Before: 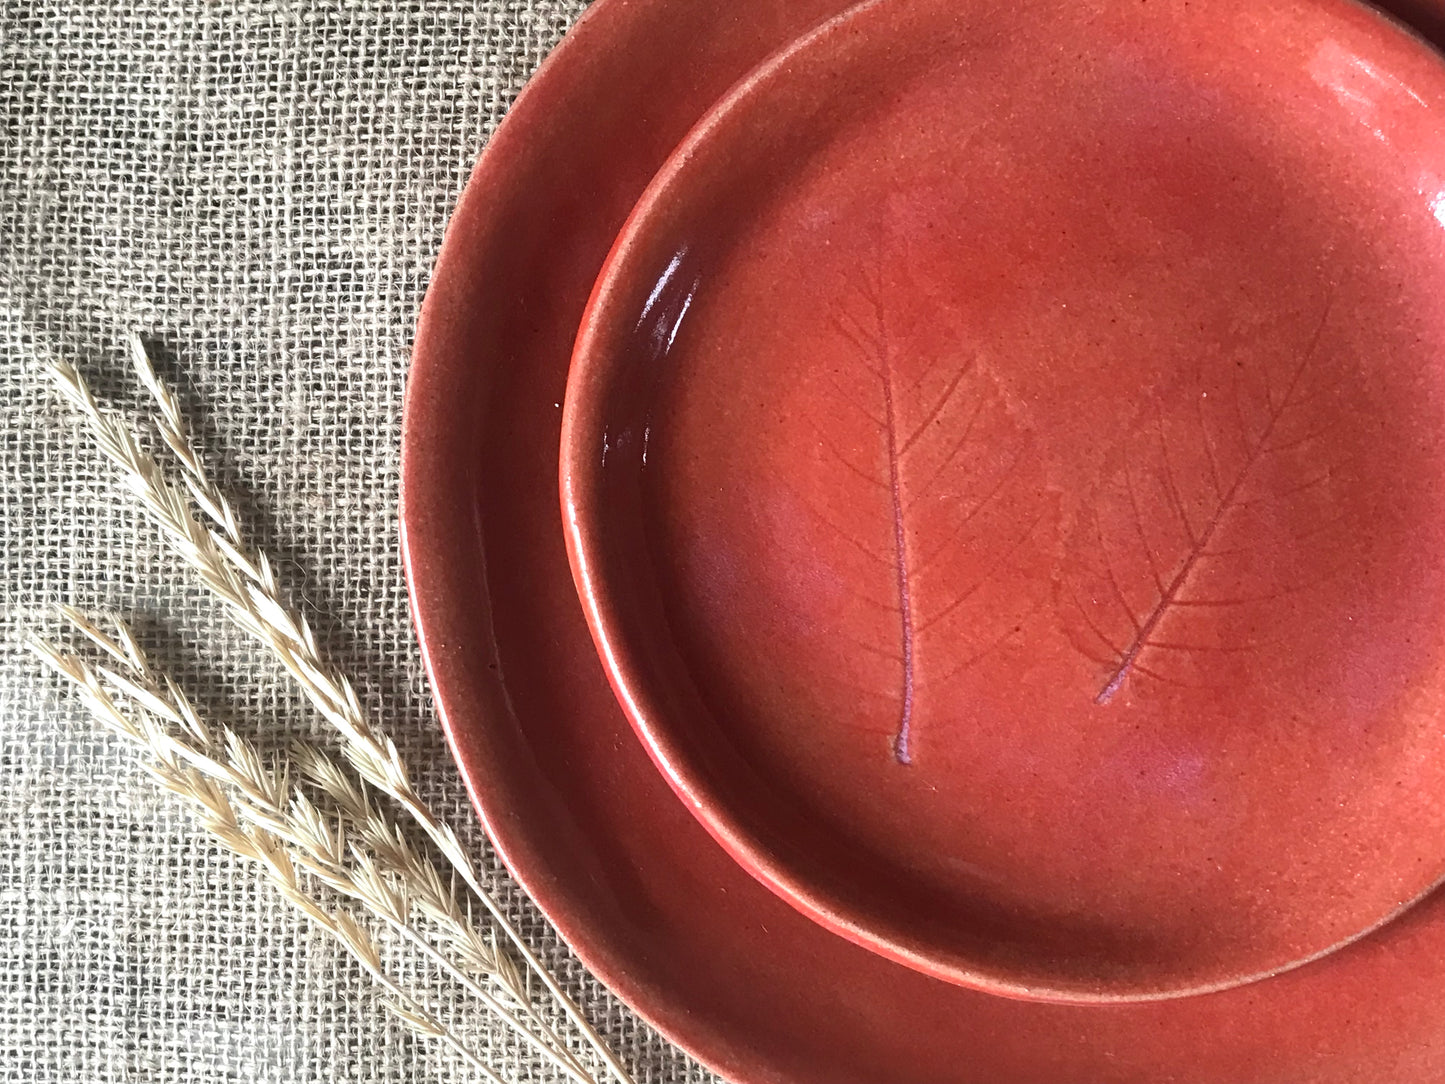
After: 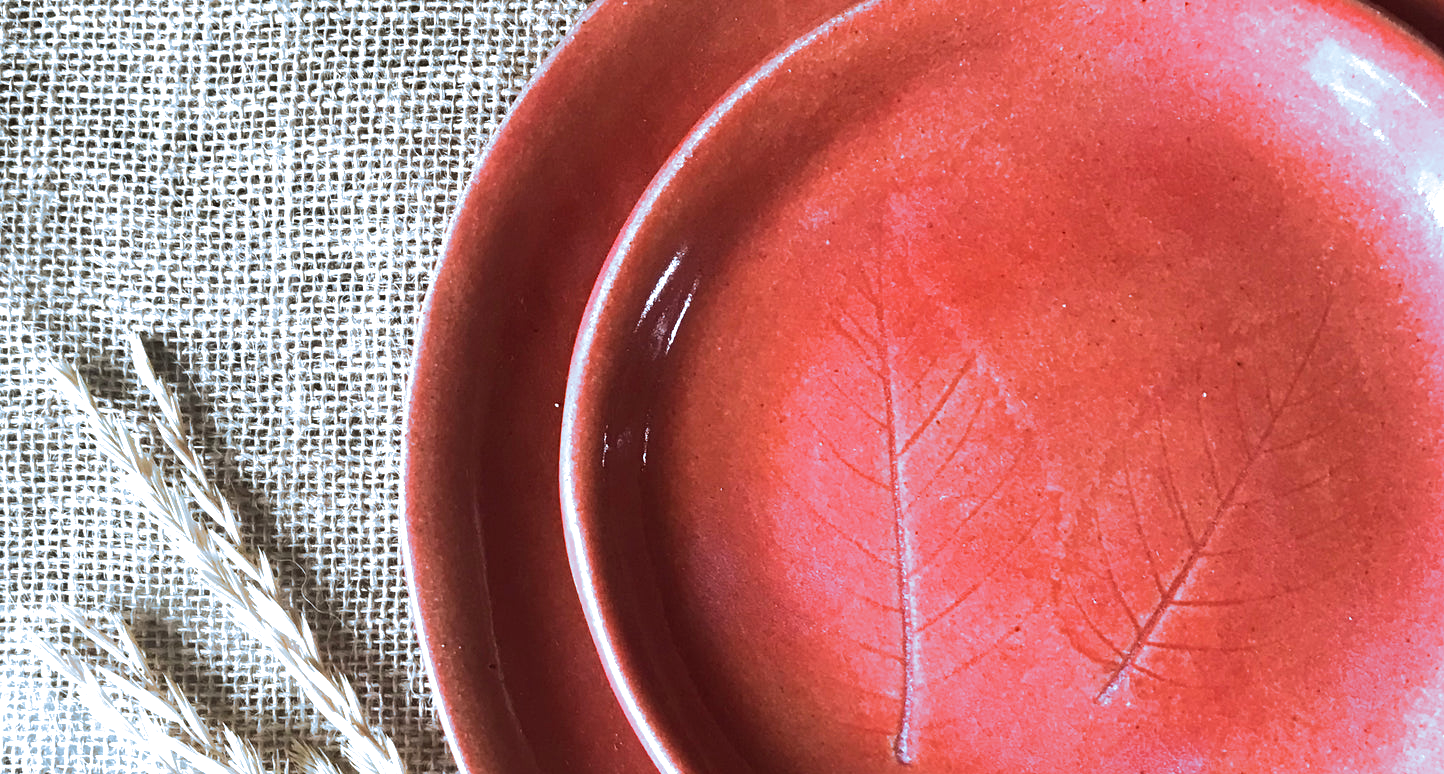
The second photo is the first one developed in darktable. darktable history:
crop: bottom 28.576%
tone equalizer: -8 EV -0.417 EV, -7 EV -0.389 EV, -6 EV -0.333 EV, -5 EV -0.222 EV, -3 EV 0.222 EV, -2 EV 0.333 EV, -1 EV 0.389 EV, +0 EV 0.417 EV, edges refinement/feathering 500, mask exposure compensation -1.57 EV, preserve details no
split-toning: shadows › hue 351.18°, shadows › saturation 0.86, highlights › hue 218.82°, highlights › saturation 0.73, balance -19.167
exposure: exposure 0.367 EV, compensate highlight preservation false
